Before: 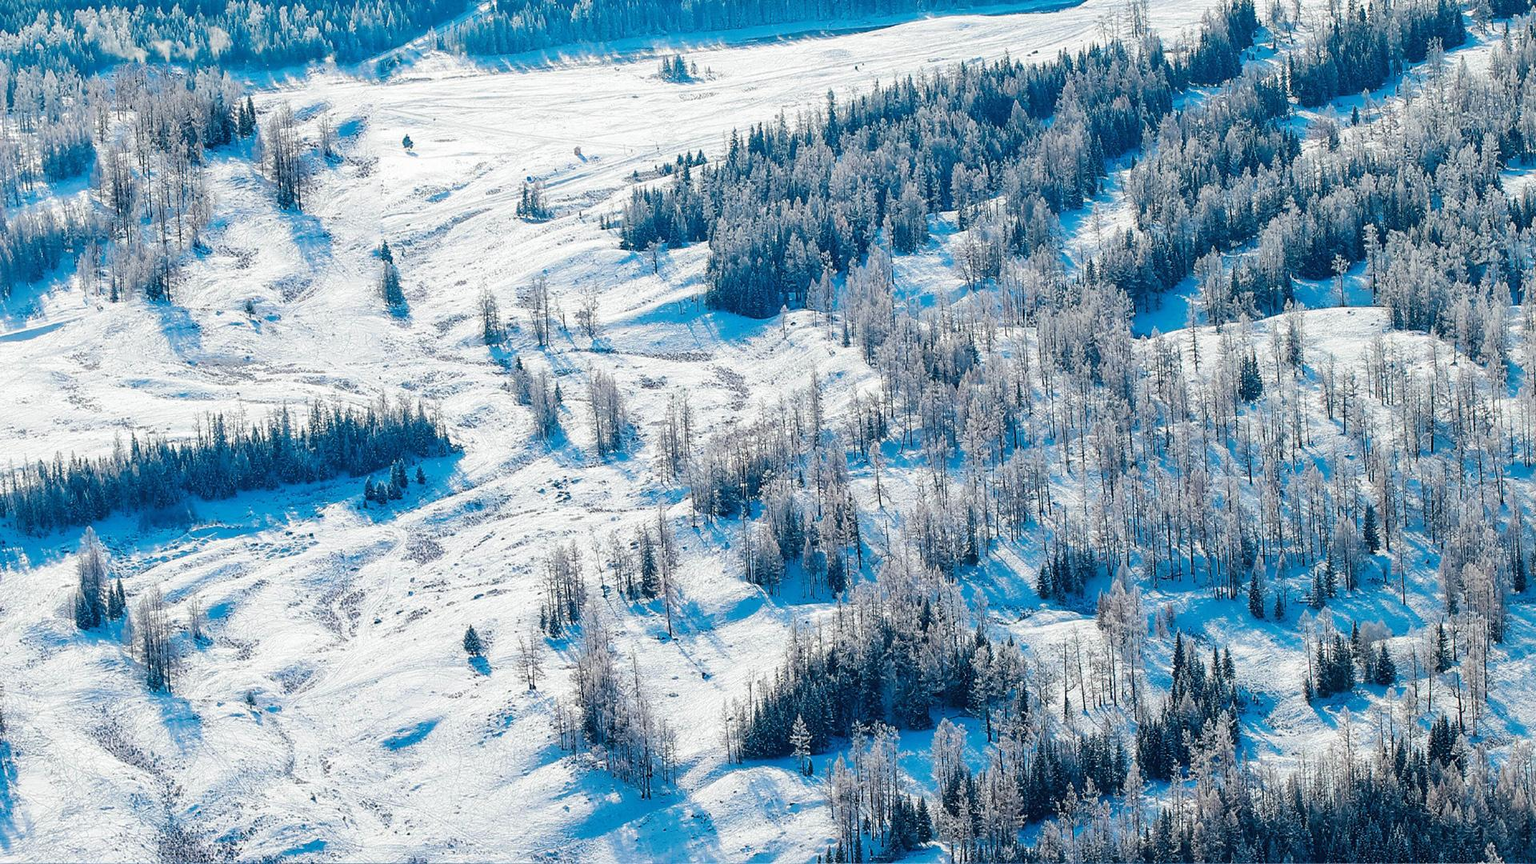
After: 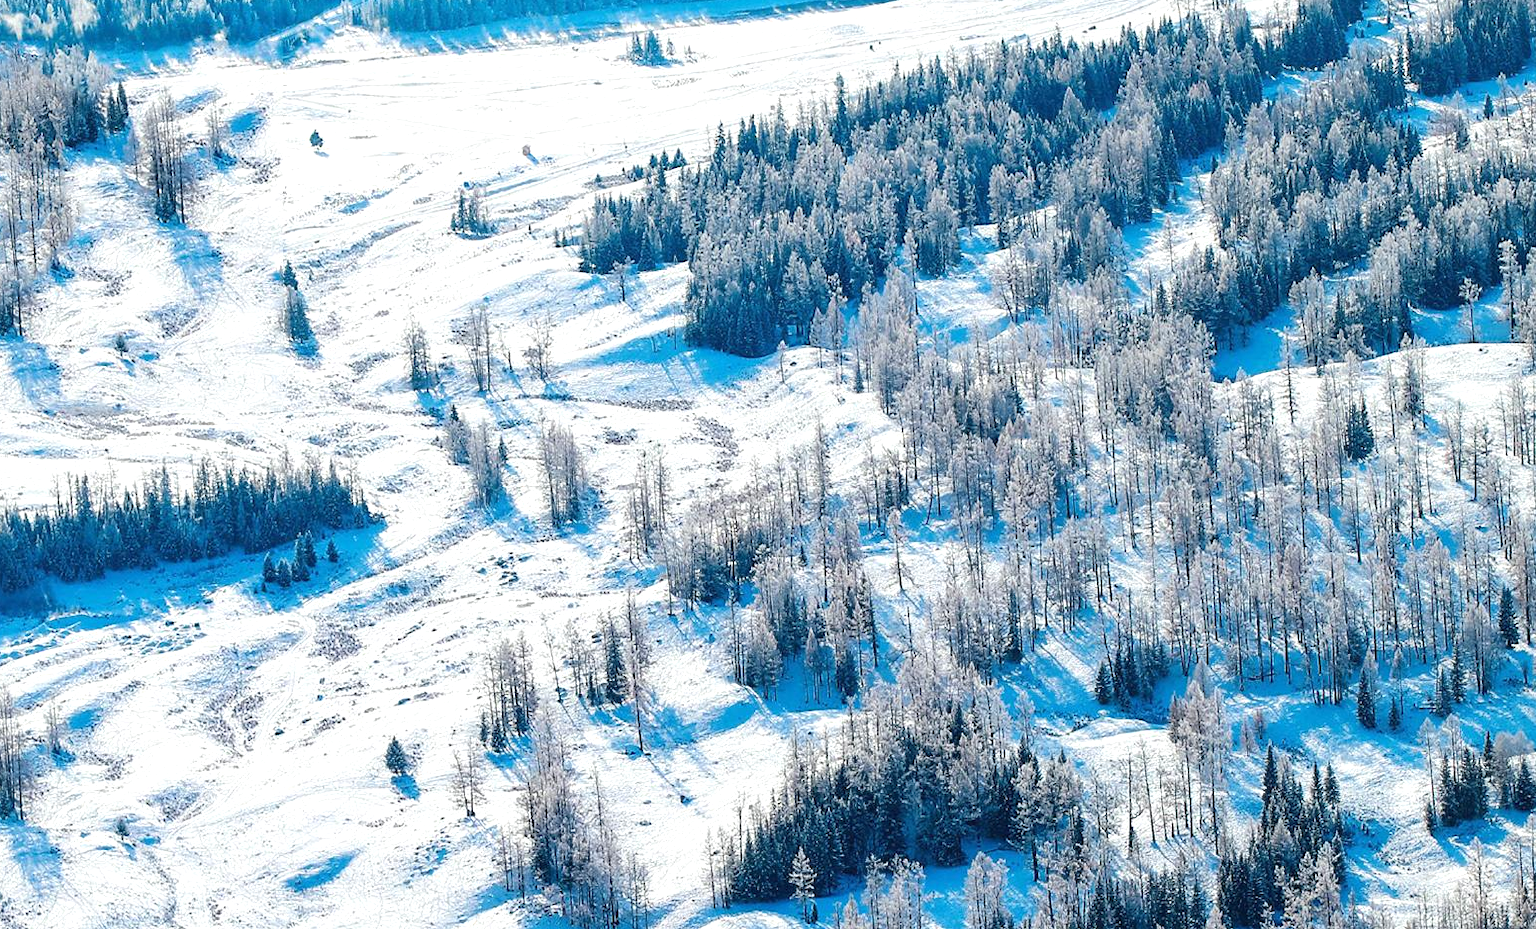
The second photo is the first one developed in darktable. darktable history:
crop: left 9.929%, top 3.475%, right 9.188%, bottom 9.529%
exposure: exposure 0.376 EV, compensate highlight preservation false
